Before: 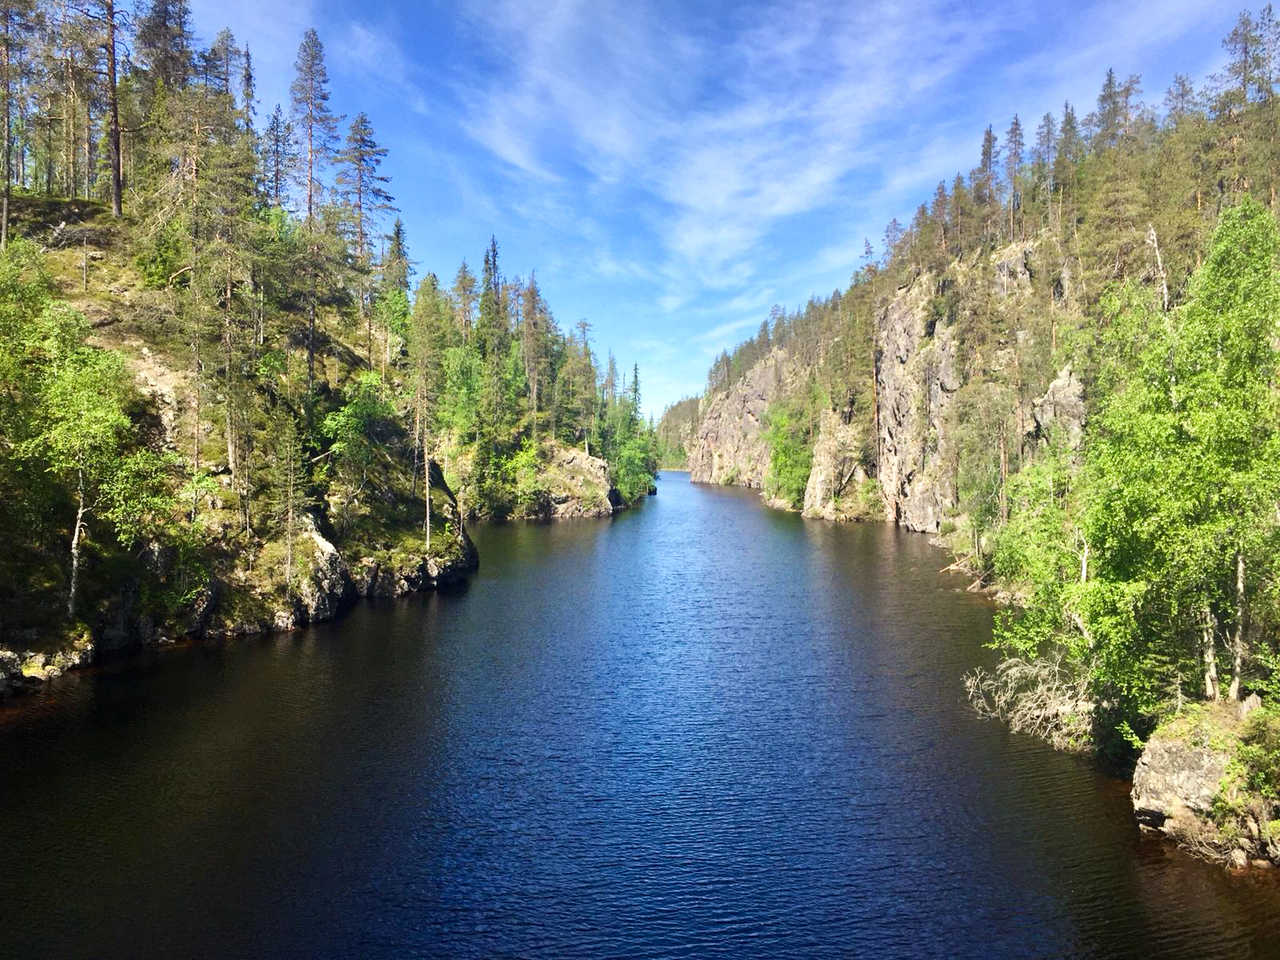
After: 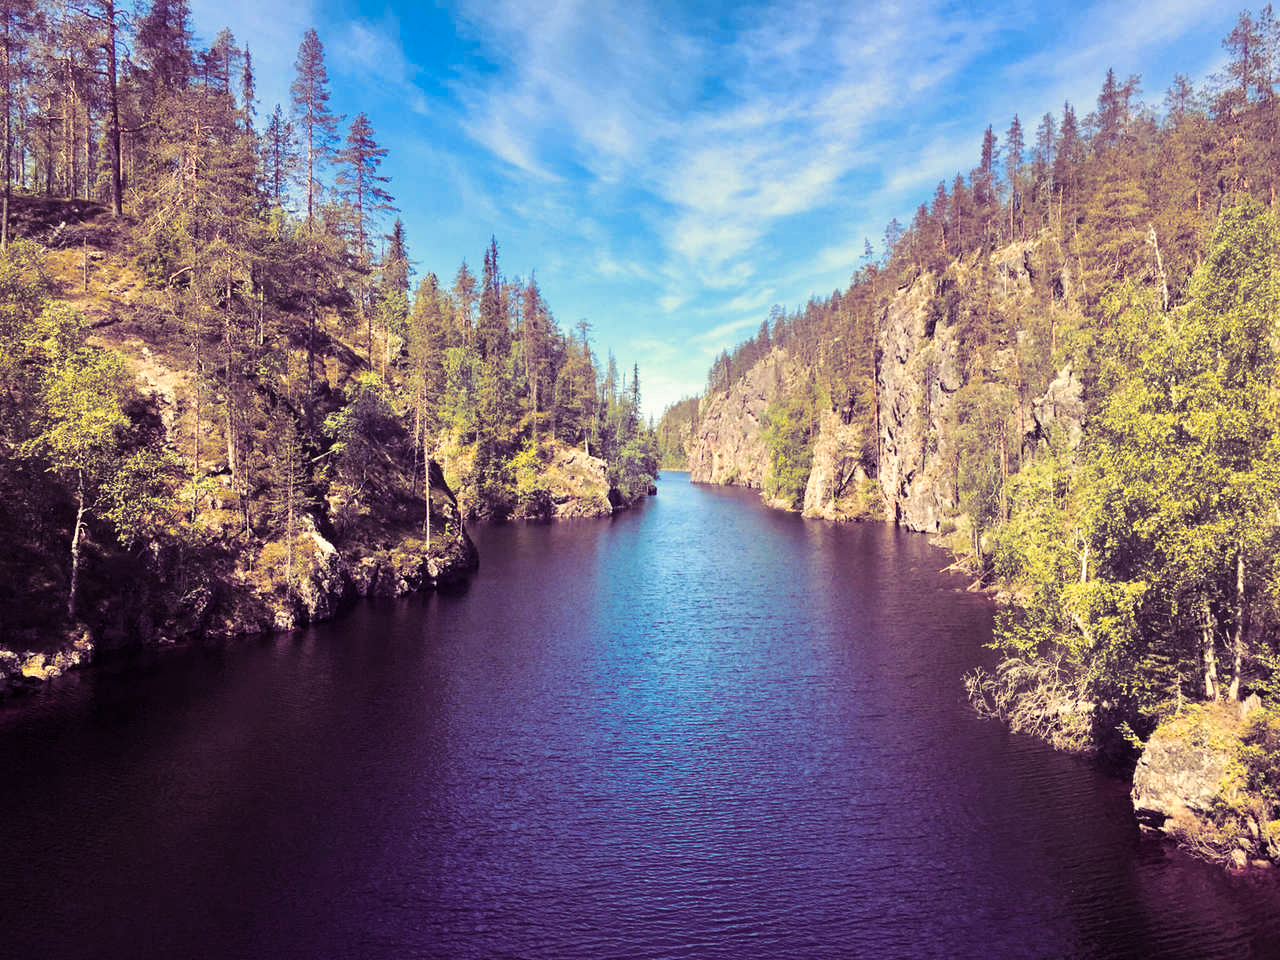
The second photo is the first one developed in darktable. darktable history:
split-toning: shadows › hue 277.2°, shadows › saturation 0.74
white balance: red 1.045, blue 0.932
color zones: curves: ch1 [(0.29, 0.492) (0.373, 0.185) (0.509, 0.481)]; ch2 [(0.25, 0.462) (0.749, 0.457)], mix 40.67%
